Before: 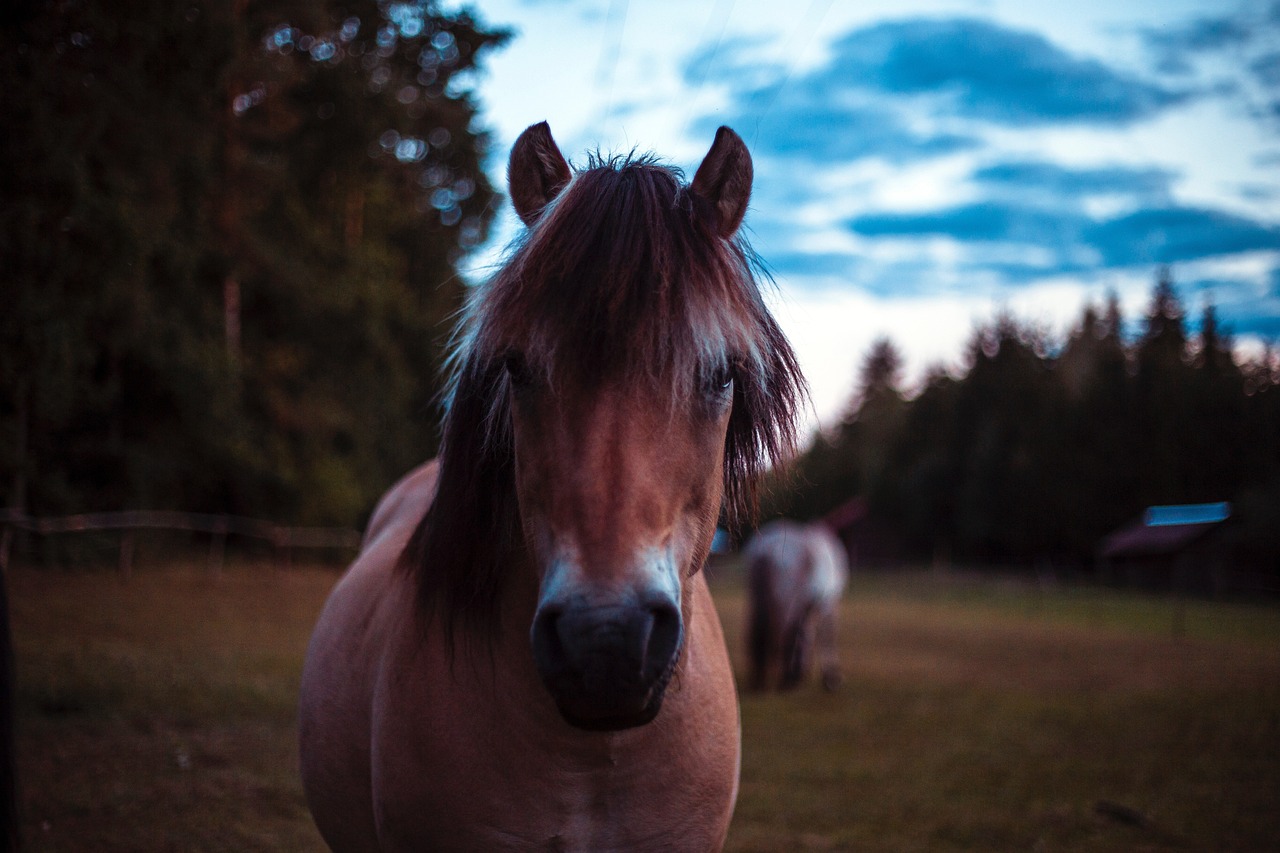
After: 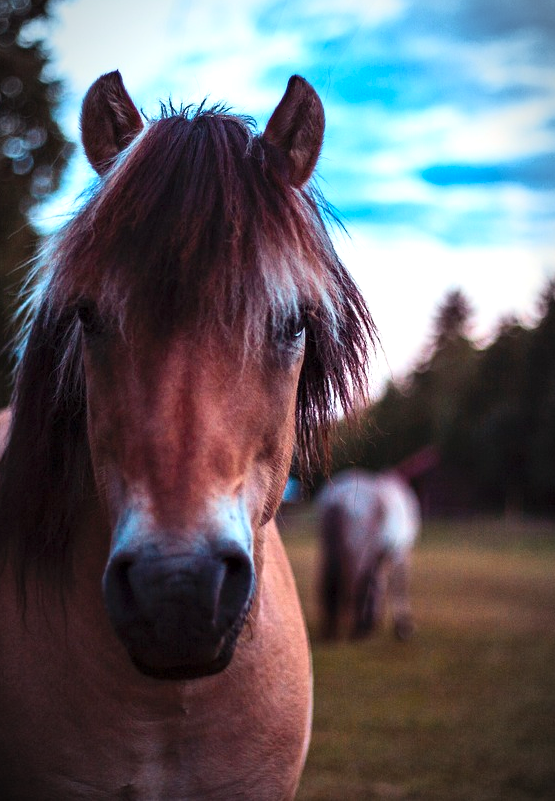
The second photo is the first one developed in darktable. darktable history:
contrast brightness saturation: contrast 0.2, brightness 0.16, saturation 0.22
vignetting: fall-off start 87%, automatic ratio true
contrast equalizer: octaves 7, y [[0.6 ×6], [0.55 ×6], [0 ×6], [0 ×6], [0 ×6]], mix 0.29
exposure: black level correction 0, exposure 0.3 EV, compensate highlight preservation false
crop: left 33.452%, top 6.025%, right 23.155%
